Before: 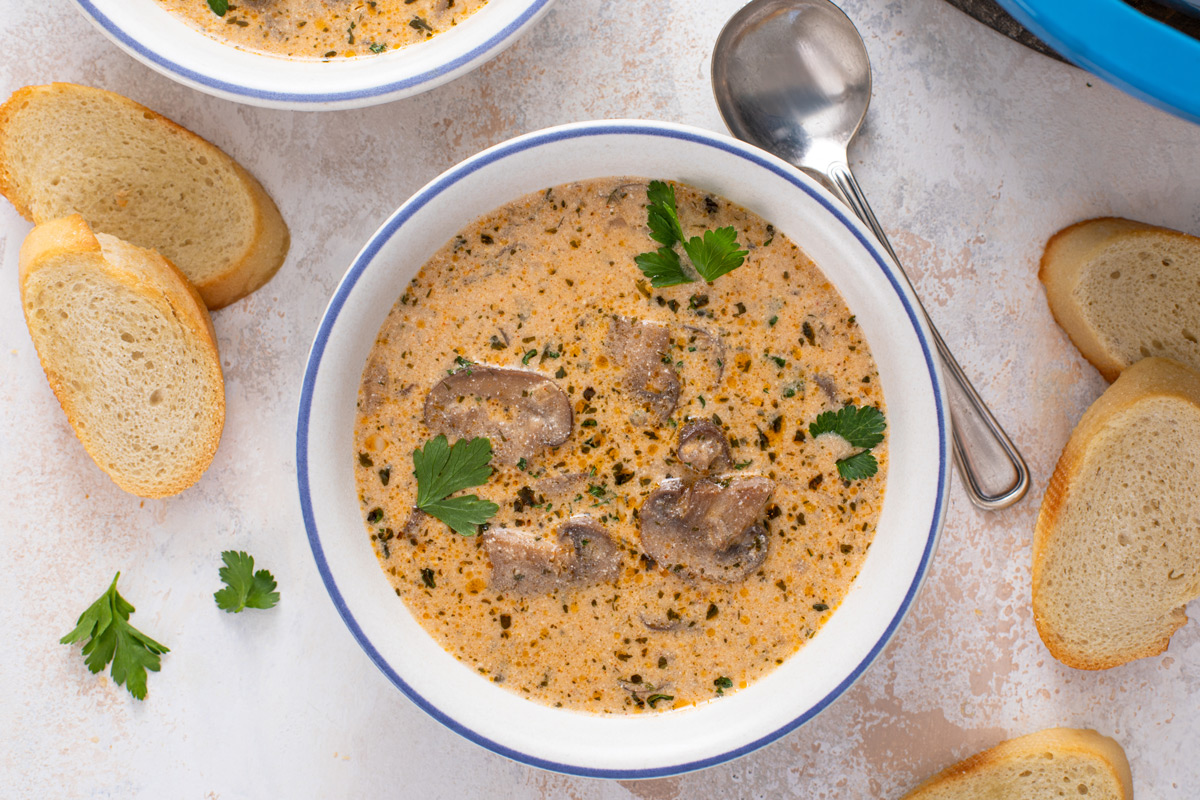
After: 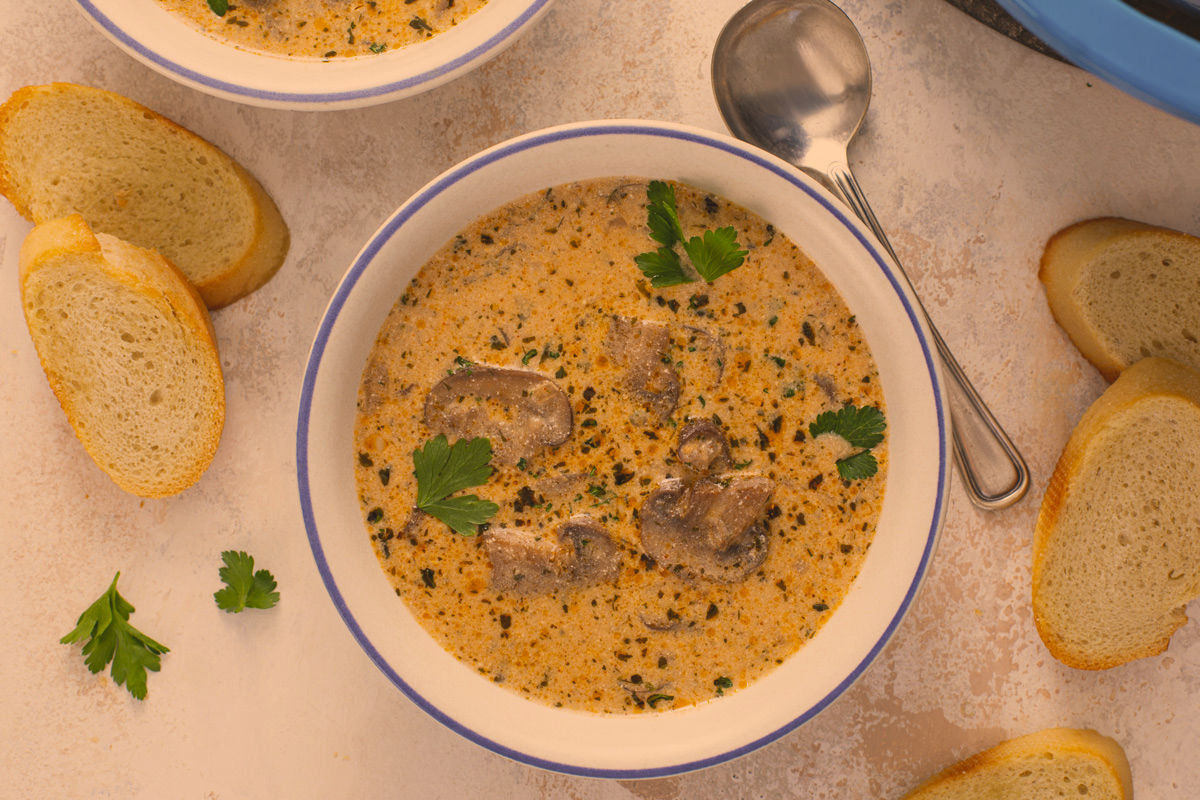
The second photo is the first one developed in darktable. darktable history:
exposure: black level correction -0.015, exposure -0.5 EV, compensate highlight preservation false
color correction: highlights a* 15, highlights b* 31.55
